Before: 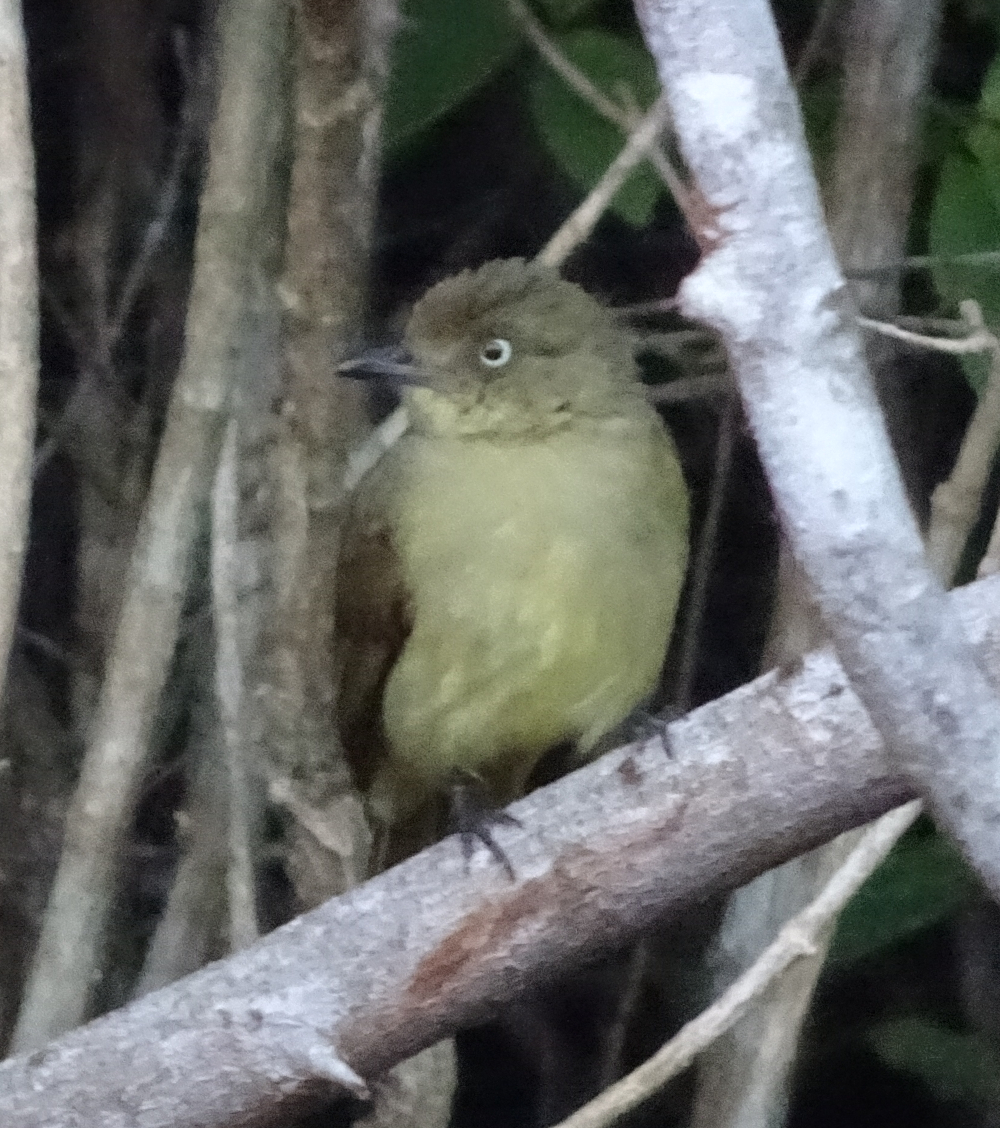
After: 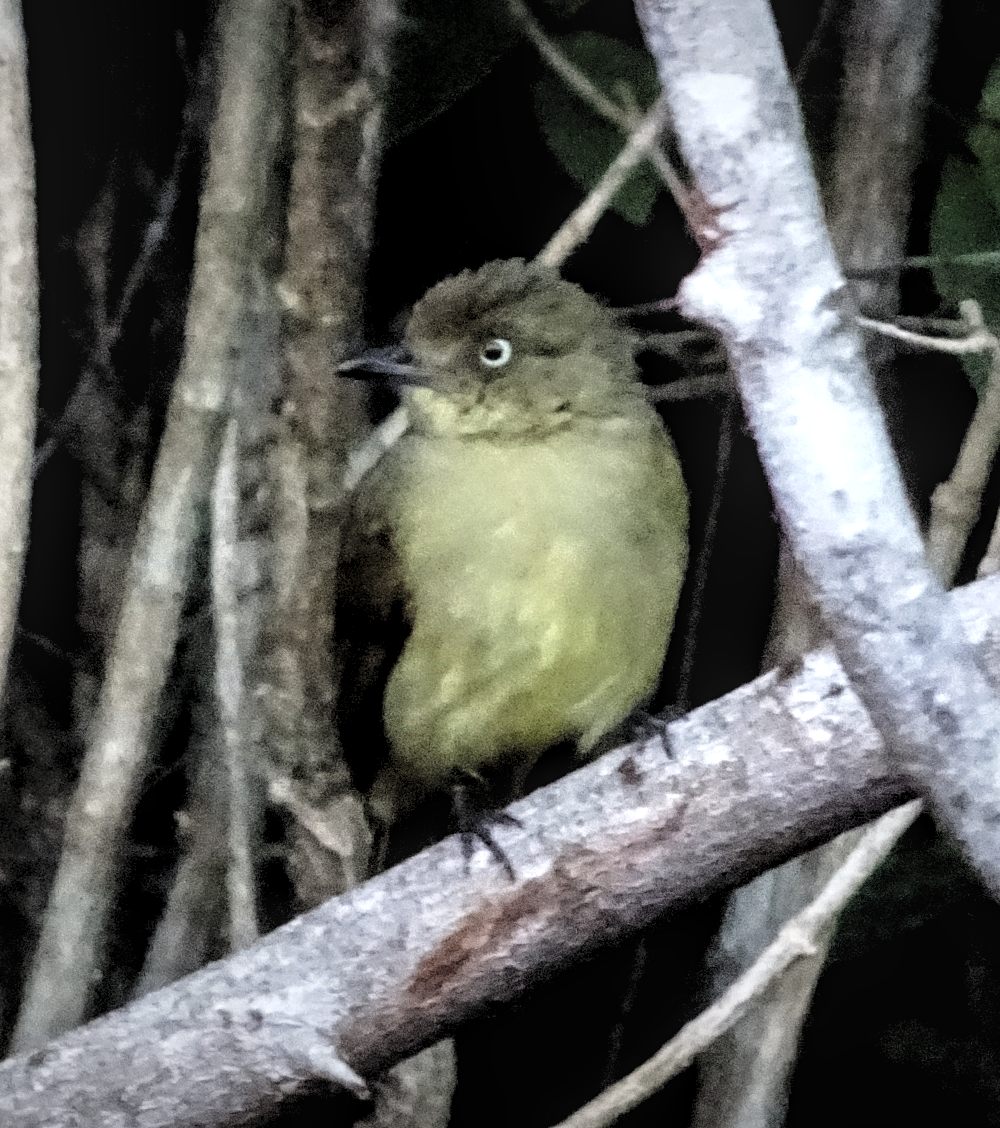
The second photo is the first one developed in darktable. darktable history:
levels: levels [0.182, 0.542, 0.902]
color balance rgb: linear chroma grading › global chroma 14.682%, perceptual saturation grading › global saturation -3.437%, global vibrance 9.214%
contrast brightness saturation: saturation -0.046
tone curve: curves: ch0 [(0, 0.009) (0.037, 0.035) (0.131, 0.126) (0.275, 0.28) (0.476, 0.514) (0.617, 0.667) (0.704, 0.759) (0.813, 0.863) (0.911, 0.931) (0.997, 1)]; ch1 [(0, 0) (0.318, 0.271) (0.444, 0.438) (0.493, 0.496) (0.508, 0.5) (0.534, 0.535) (0.57, 0.582) (0.65, 0.664) (0.746, 0.764) (1, 1)]; ch2 [(0, 0) (0.246, 0.24) (0.36, 0.381) (0.415, 0.434) (0.476, 0.492) (0.502, 0.499) (0.522, 0.518) (0.533, 0.534) (0.586, 0.598) (0.634, 0.643) (0.706, 0.717) (0.853, 0.83) (1, 0.951)], preserve colors none
vignetting: fall-off radius 100.82%, brightness -0.413, saturation -0.294, width/height ratio 1.341
local contrast: on, module defaults
